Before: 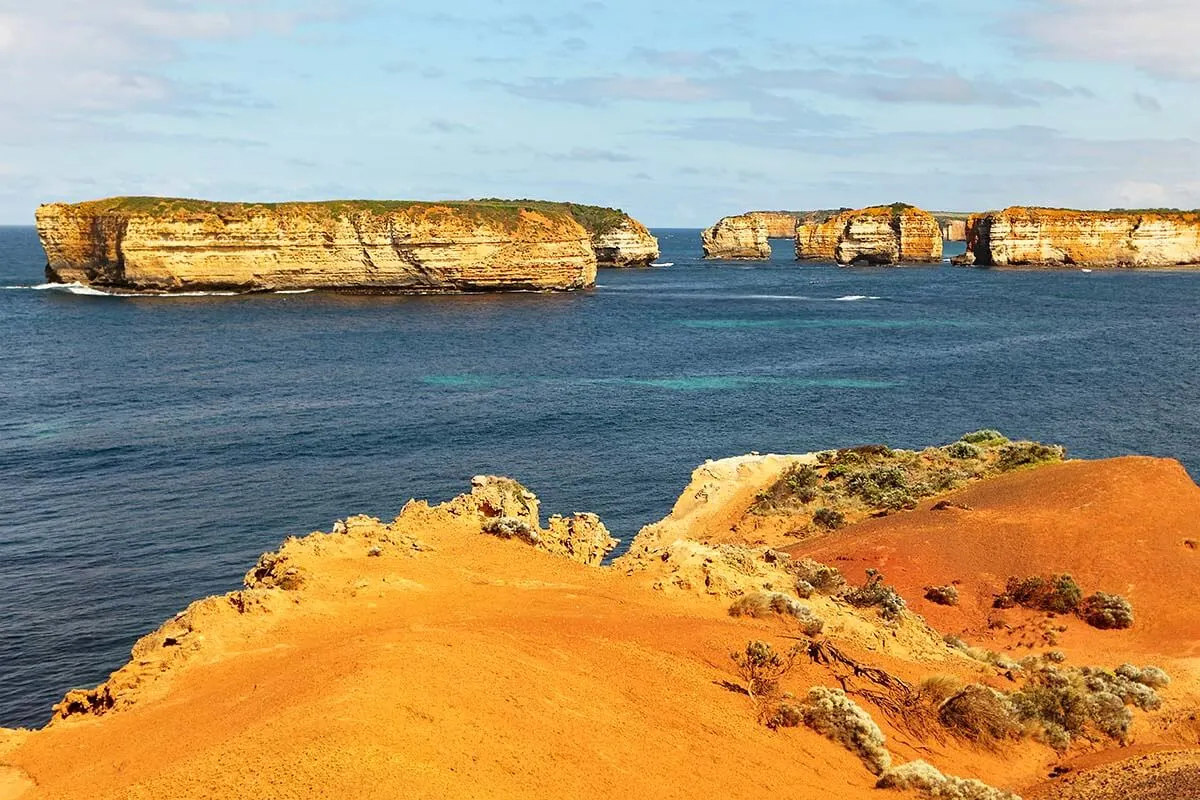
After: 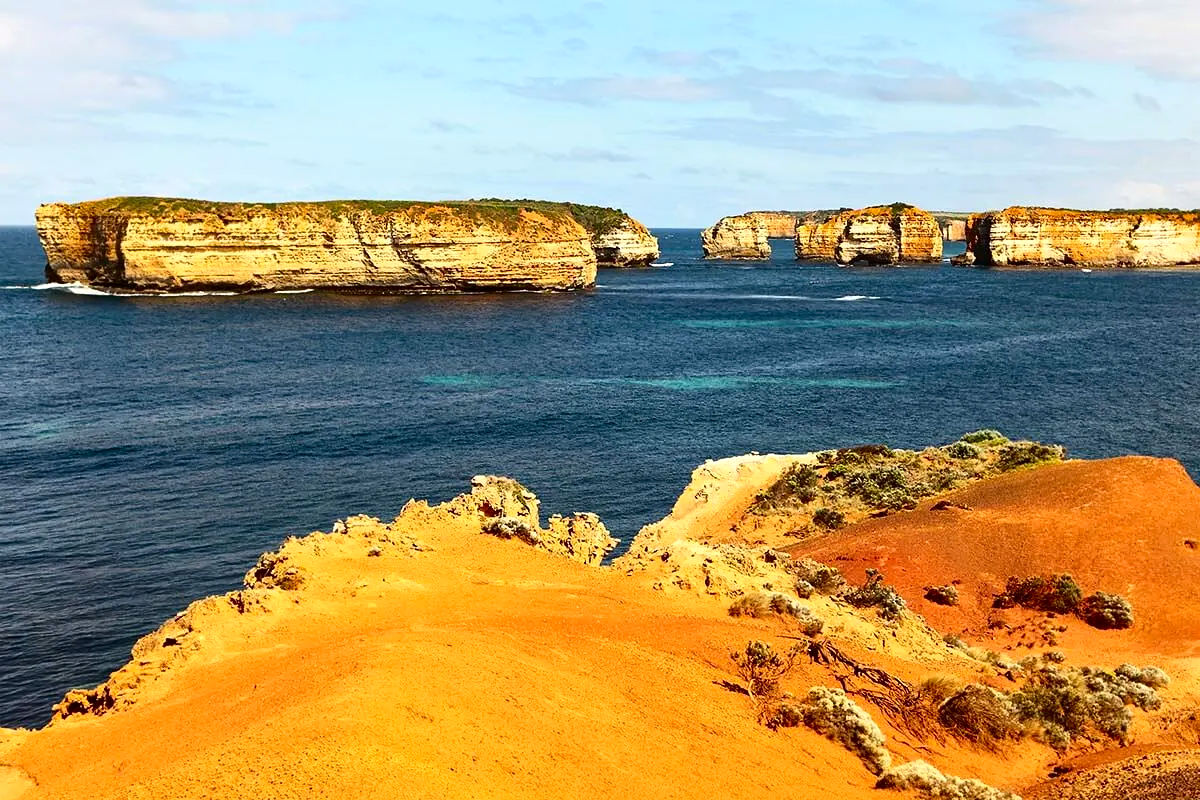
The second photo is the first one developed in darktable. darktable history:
exposure: exposure 0.18 EV, compensate highlight preservation false
contrast brightness saturation: contrast 0.201, brightness -0.101, saturation 0.1
contrast equalizer: octaves 7, y [[0.5 ×6], [0.5 ×6], [0.975, 0.964, 0.925, 0.865, 0.793, 0.721], [0 ×6], [0 ×6]]
